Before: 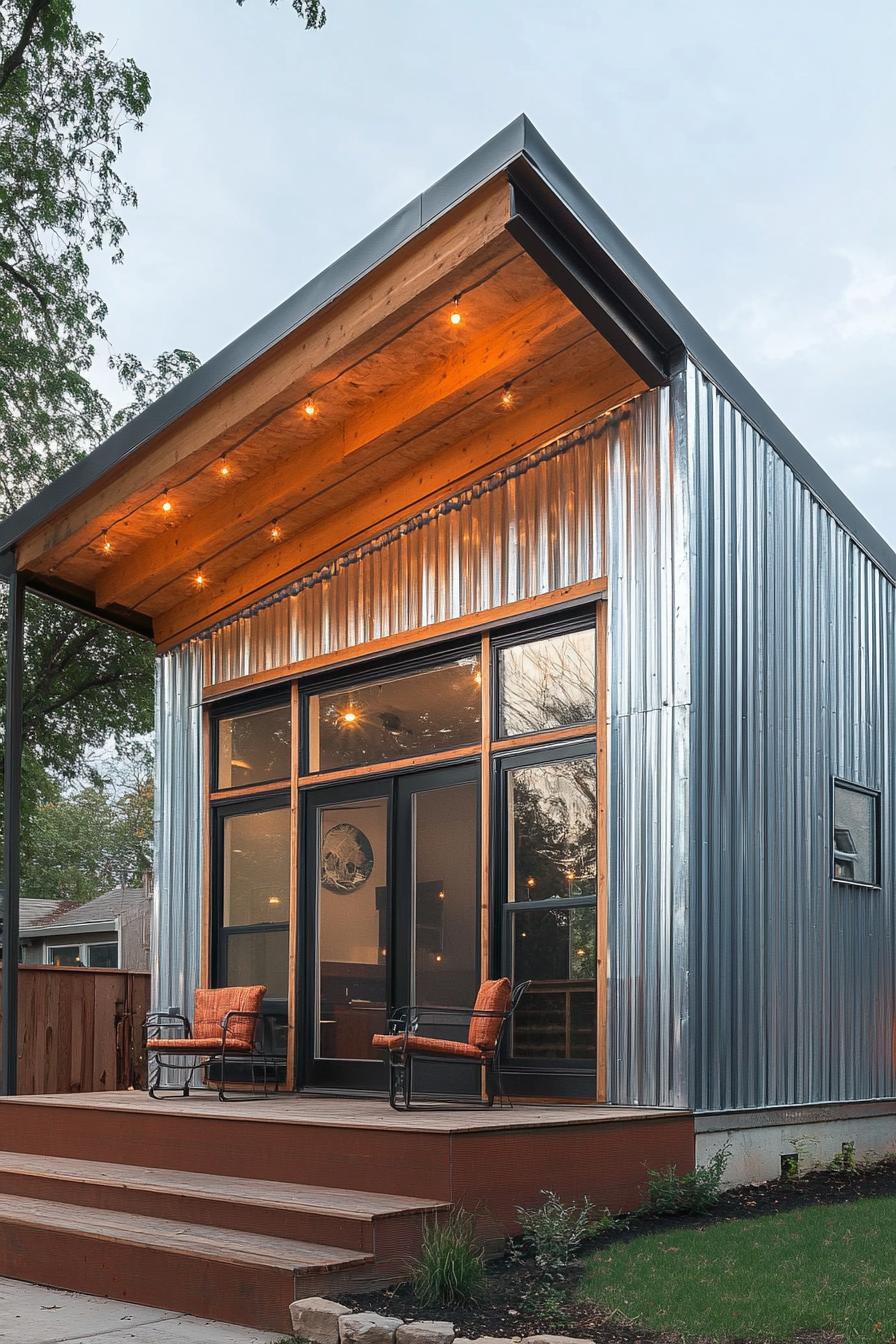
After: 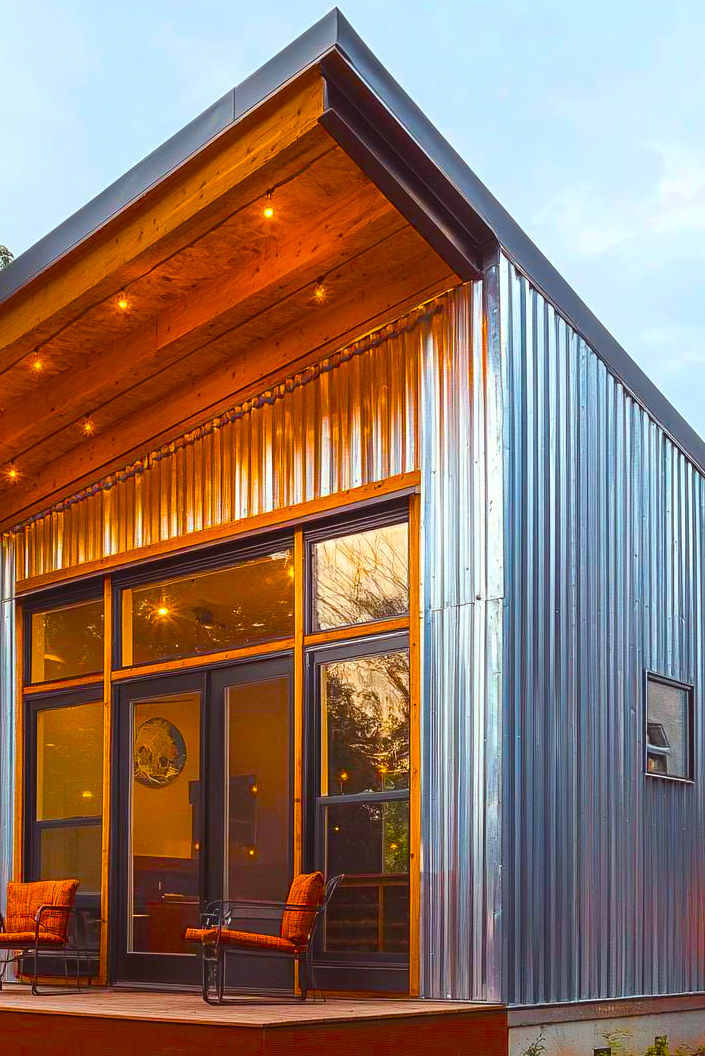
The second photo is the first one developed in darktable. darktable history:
color balance rgb: power › chroma 1.534%, power › hue 26.79°, global offset › luminance 0.265%, linear chroma grading › global chroma 15.071%, perceptual saturation grading › global saturation 63.853%, perceptual saturation grading › highlights 58.999%, perceptual saturation grading › mid-tones 49.94%, perceptual saturation grading › shadows 50.103%, global vibrance 20%
crop and rotate: left 20.884%, top 7.921%, right 0.392%, bottom 13.471%
exposure: black level correction -0.004, exposure 0.047 EV, compensate highlight preservation false
